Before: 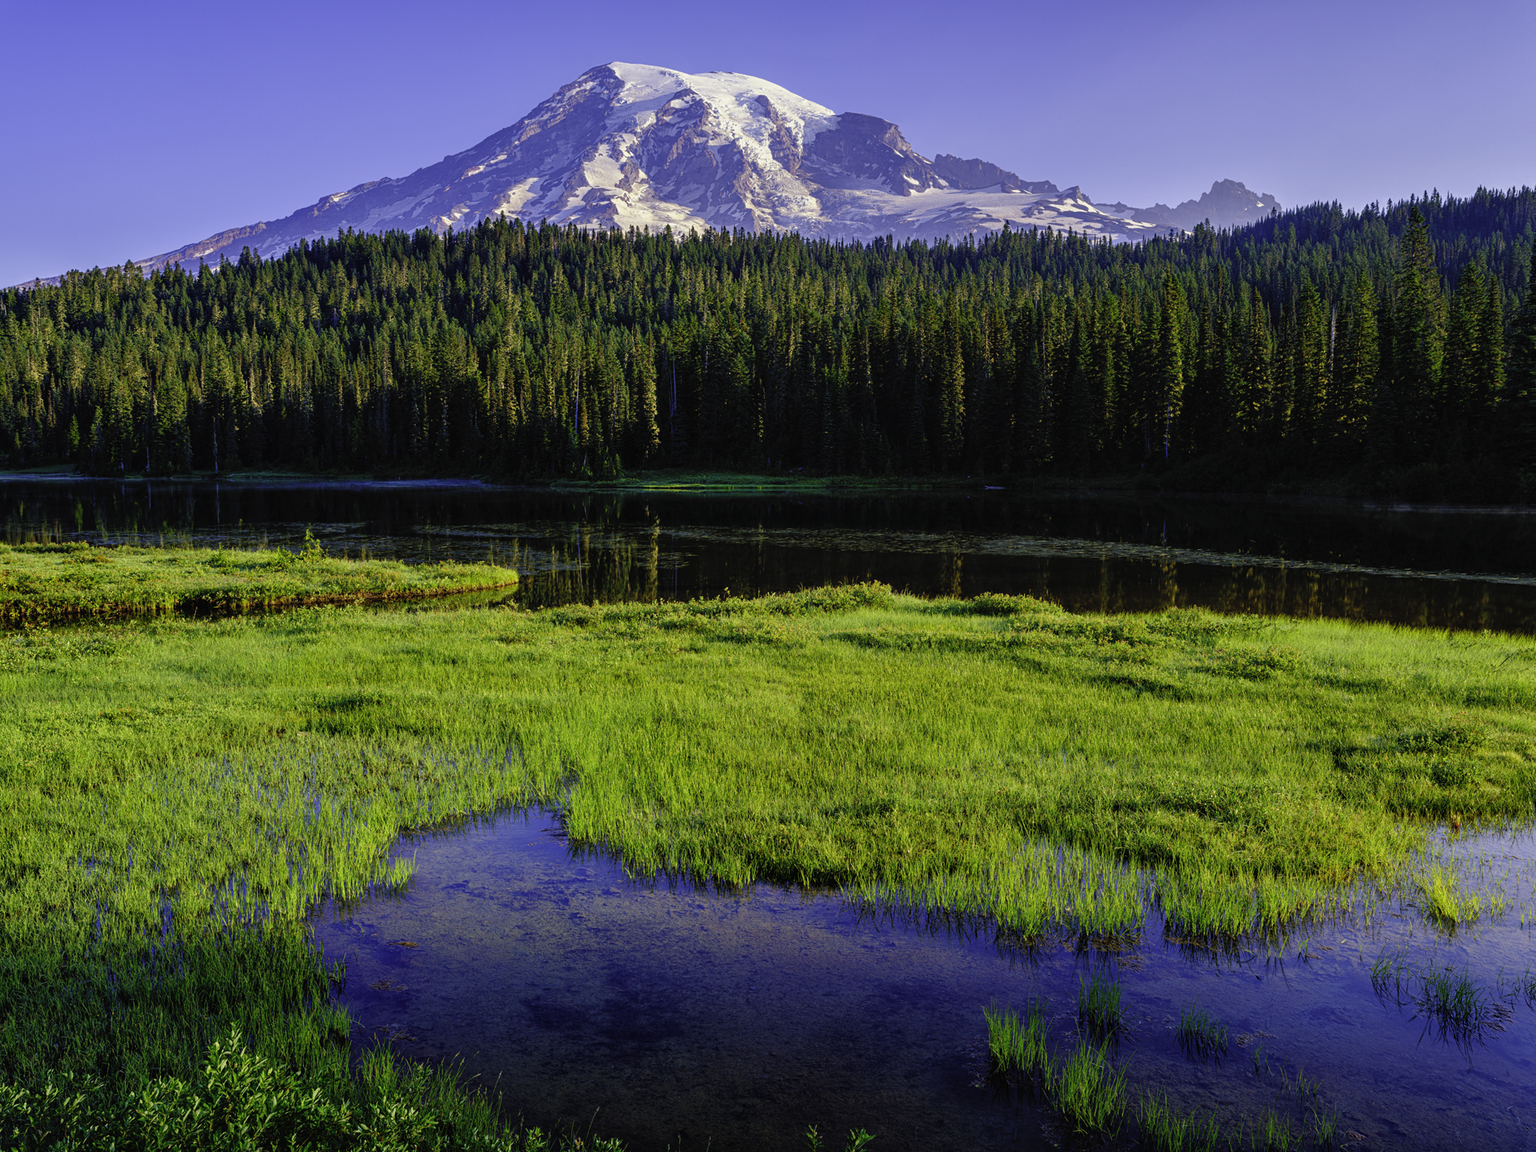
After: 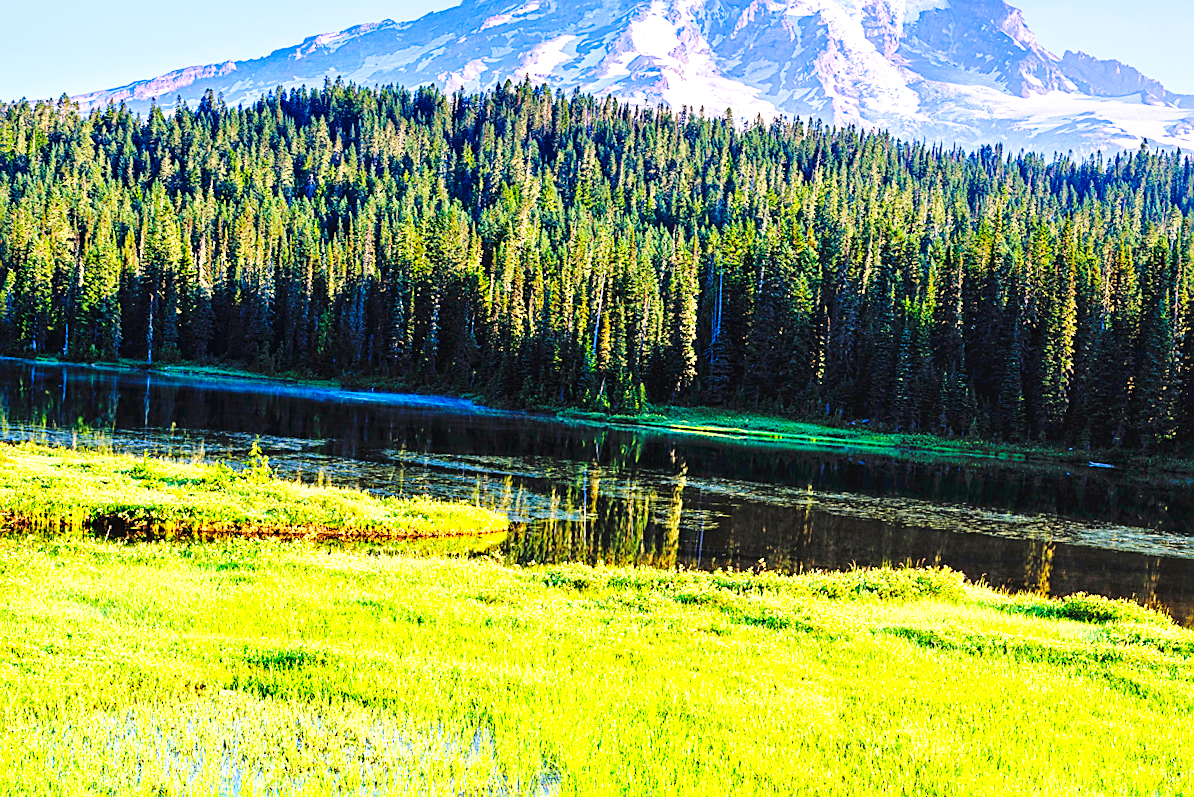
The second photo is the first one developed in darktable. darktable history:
sharpen: on, module defaults
crop and rotate: angle -4.99°, left 2.122%, top 6.945%, right 27.566%, bottom 30.519%
graduated density: hue 238.83°, saturation 50%
exposure: black level correction 0, exposure 0.953 EV, compensate exposure bias true, compensate highlight preservation false
base curve: curves: ch0 [(0, 0) (0.008, 0.007) (0.022, 0.029) (0.048, 0.089) (0.092, 0.197) (0.191, 0.399) (0.275, 0.534) (0.357, 0.65) (0.477, 0.78) (0.542, 0.833) (0.799, 0.973) (1, 1)], preserve colors none
